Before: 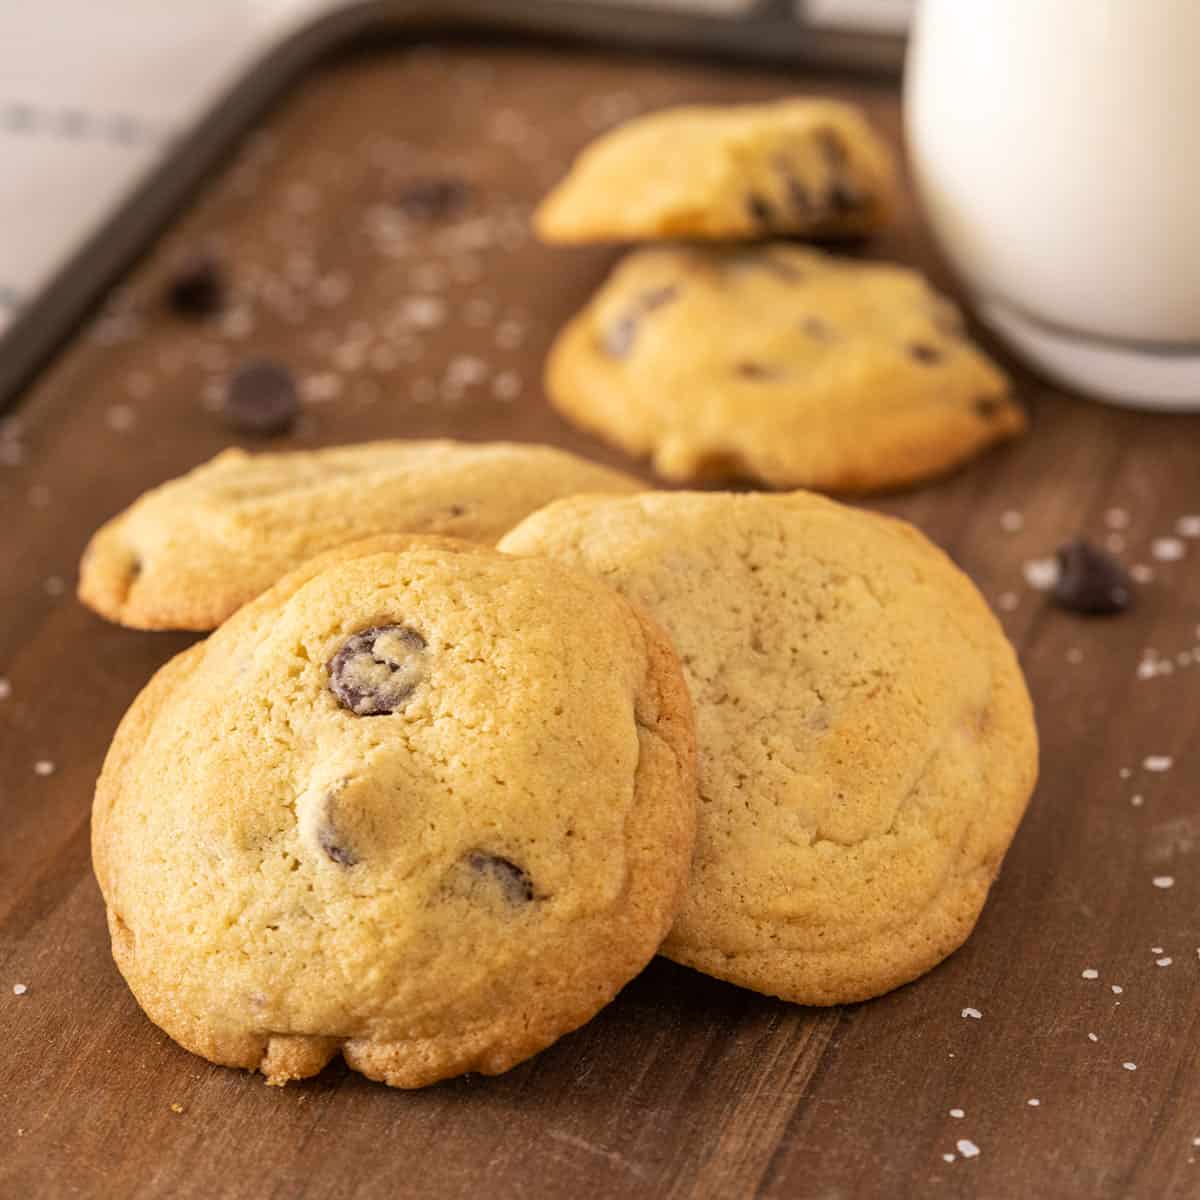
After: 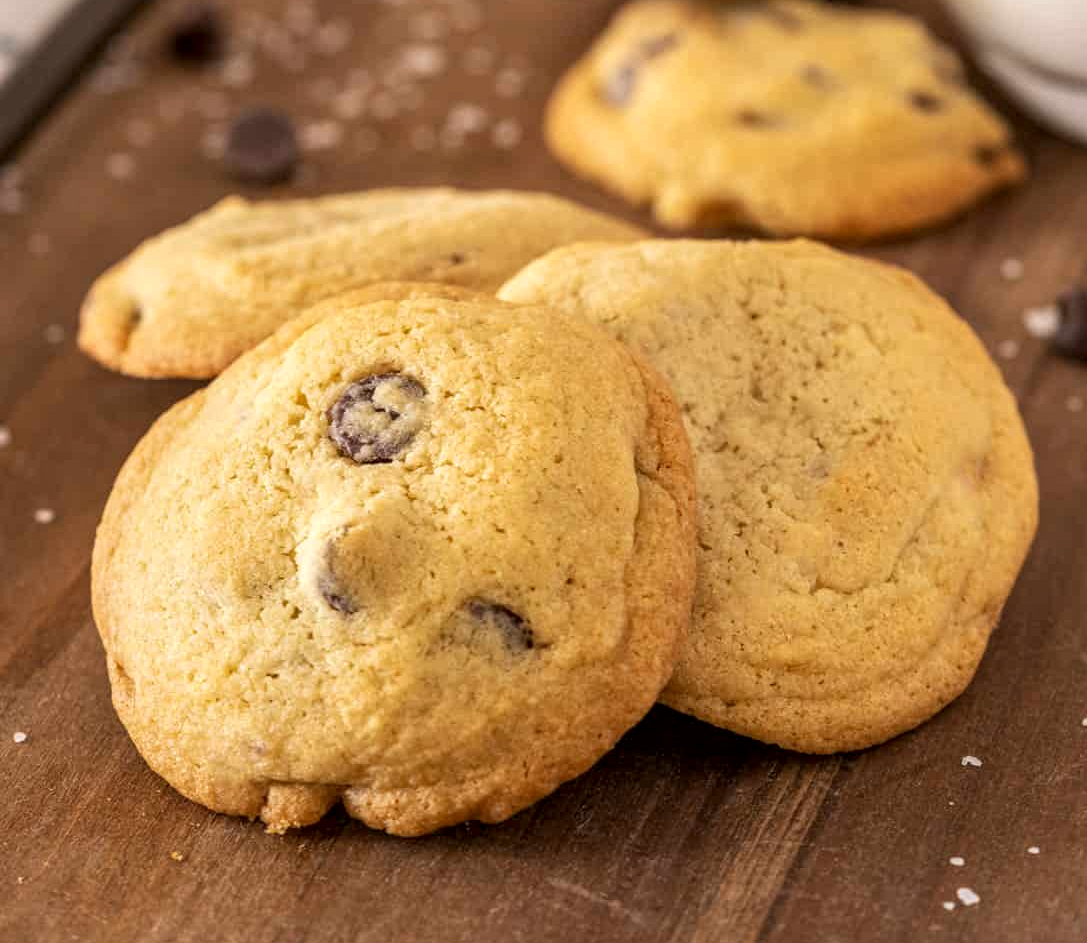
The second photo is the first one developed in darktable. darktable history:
crop: top 21.027%, right 9.356%, bottom 0.328%
local contrast: on, module defaults
